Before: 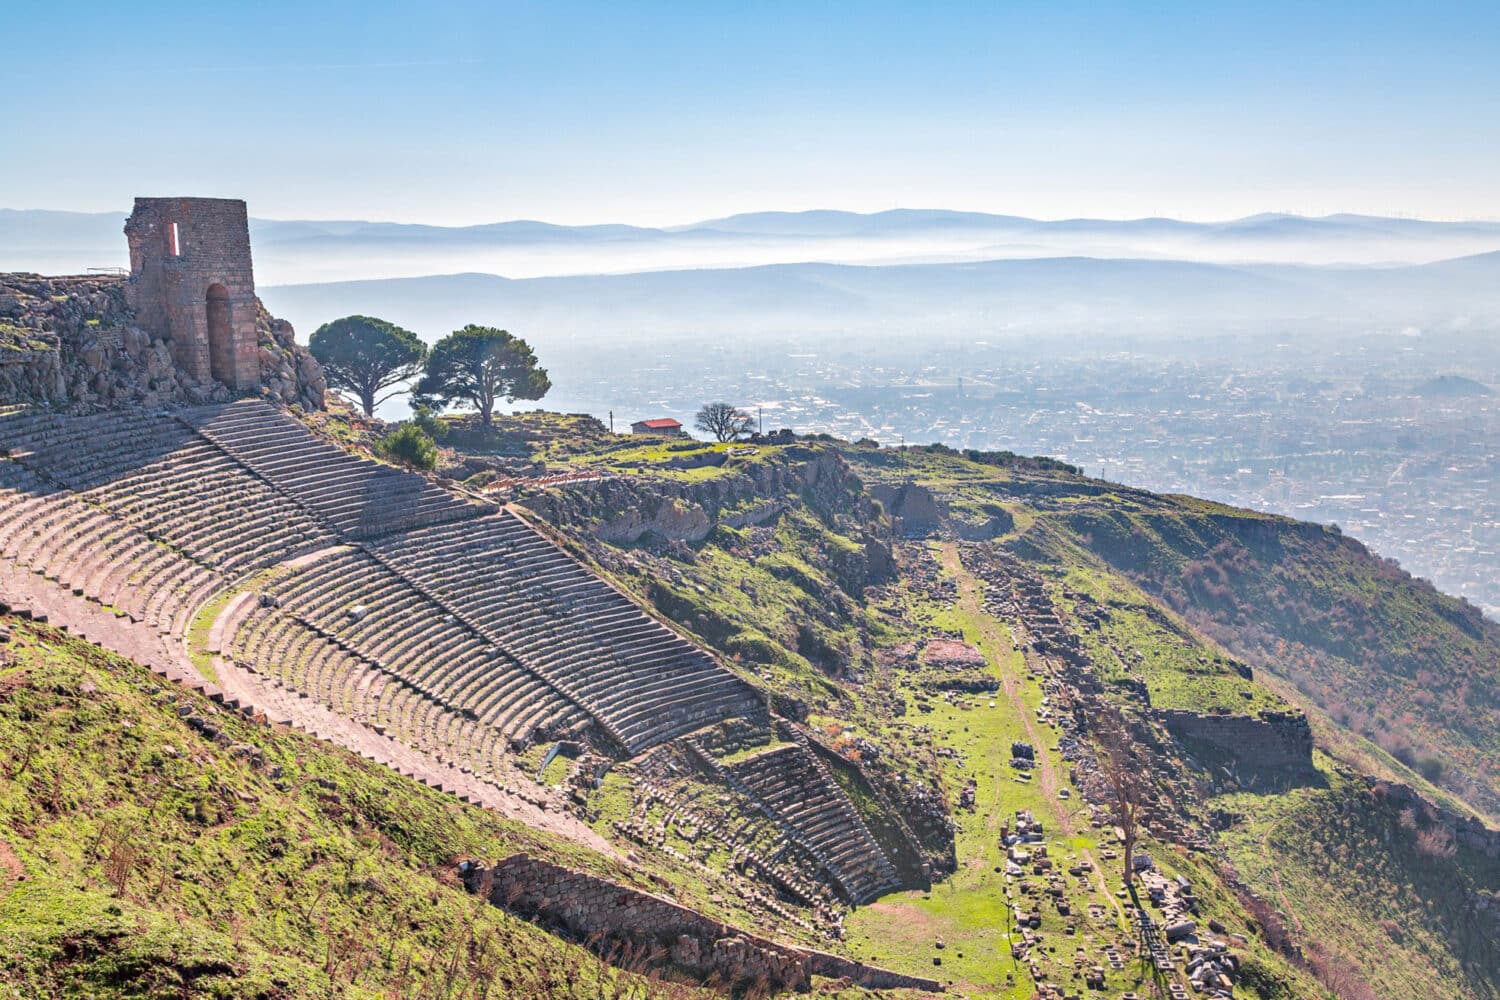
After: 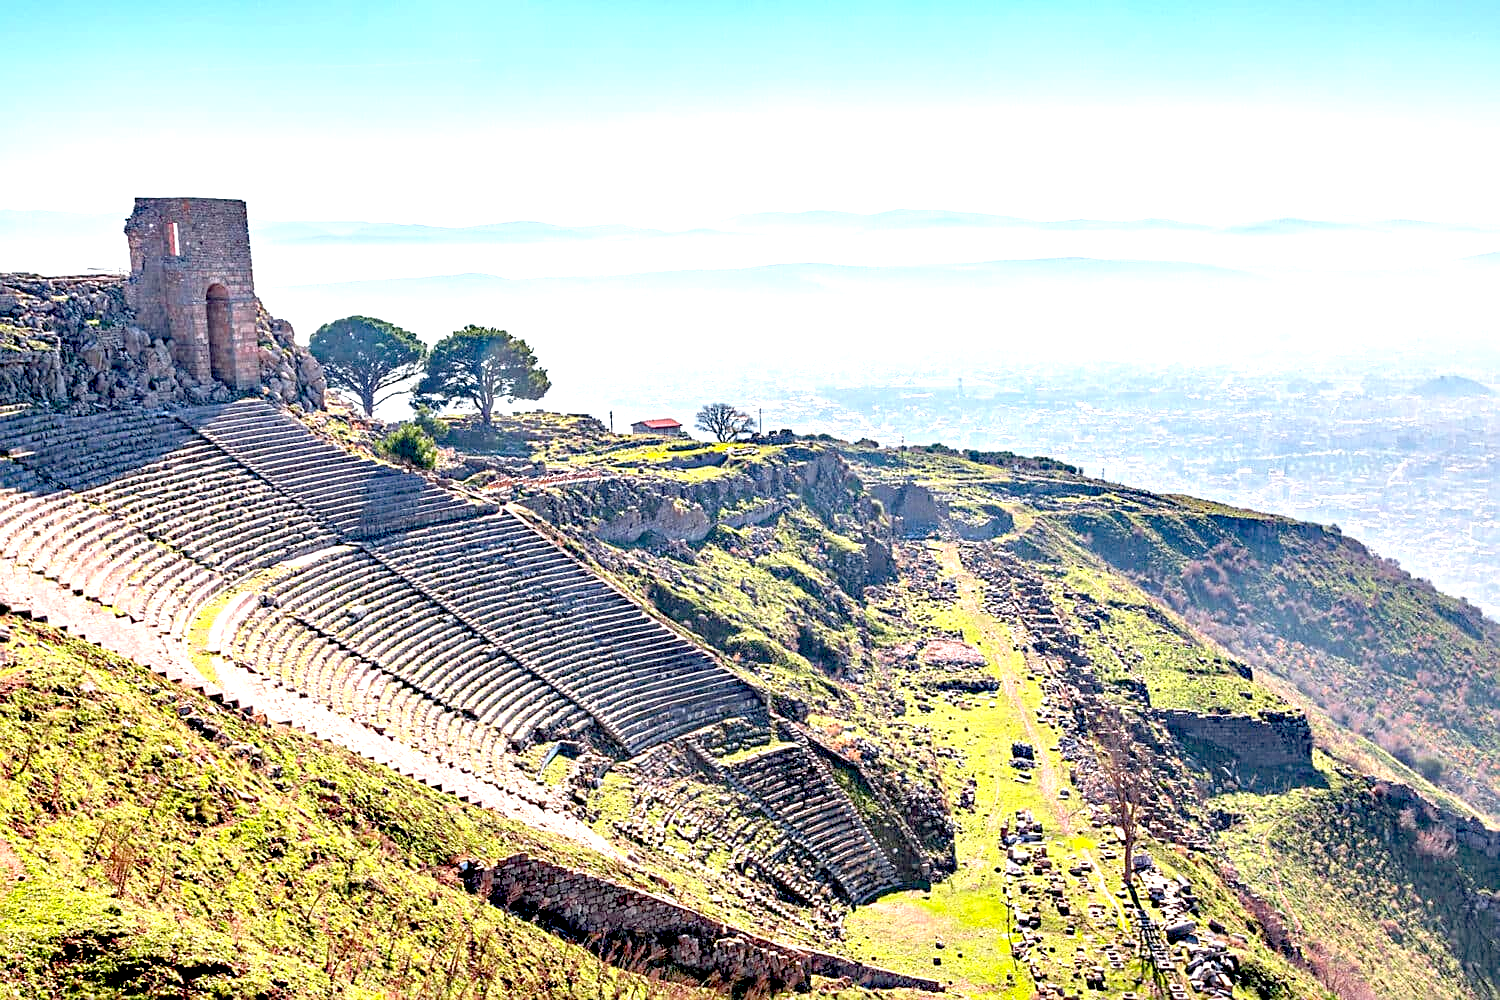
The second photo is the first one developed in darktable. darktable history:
exposure: black level correction 0.036, exposure 0.906 EV, compensate highlight preservation false
sharpen: on, module defaults
